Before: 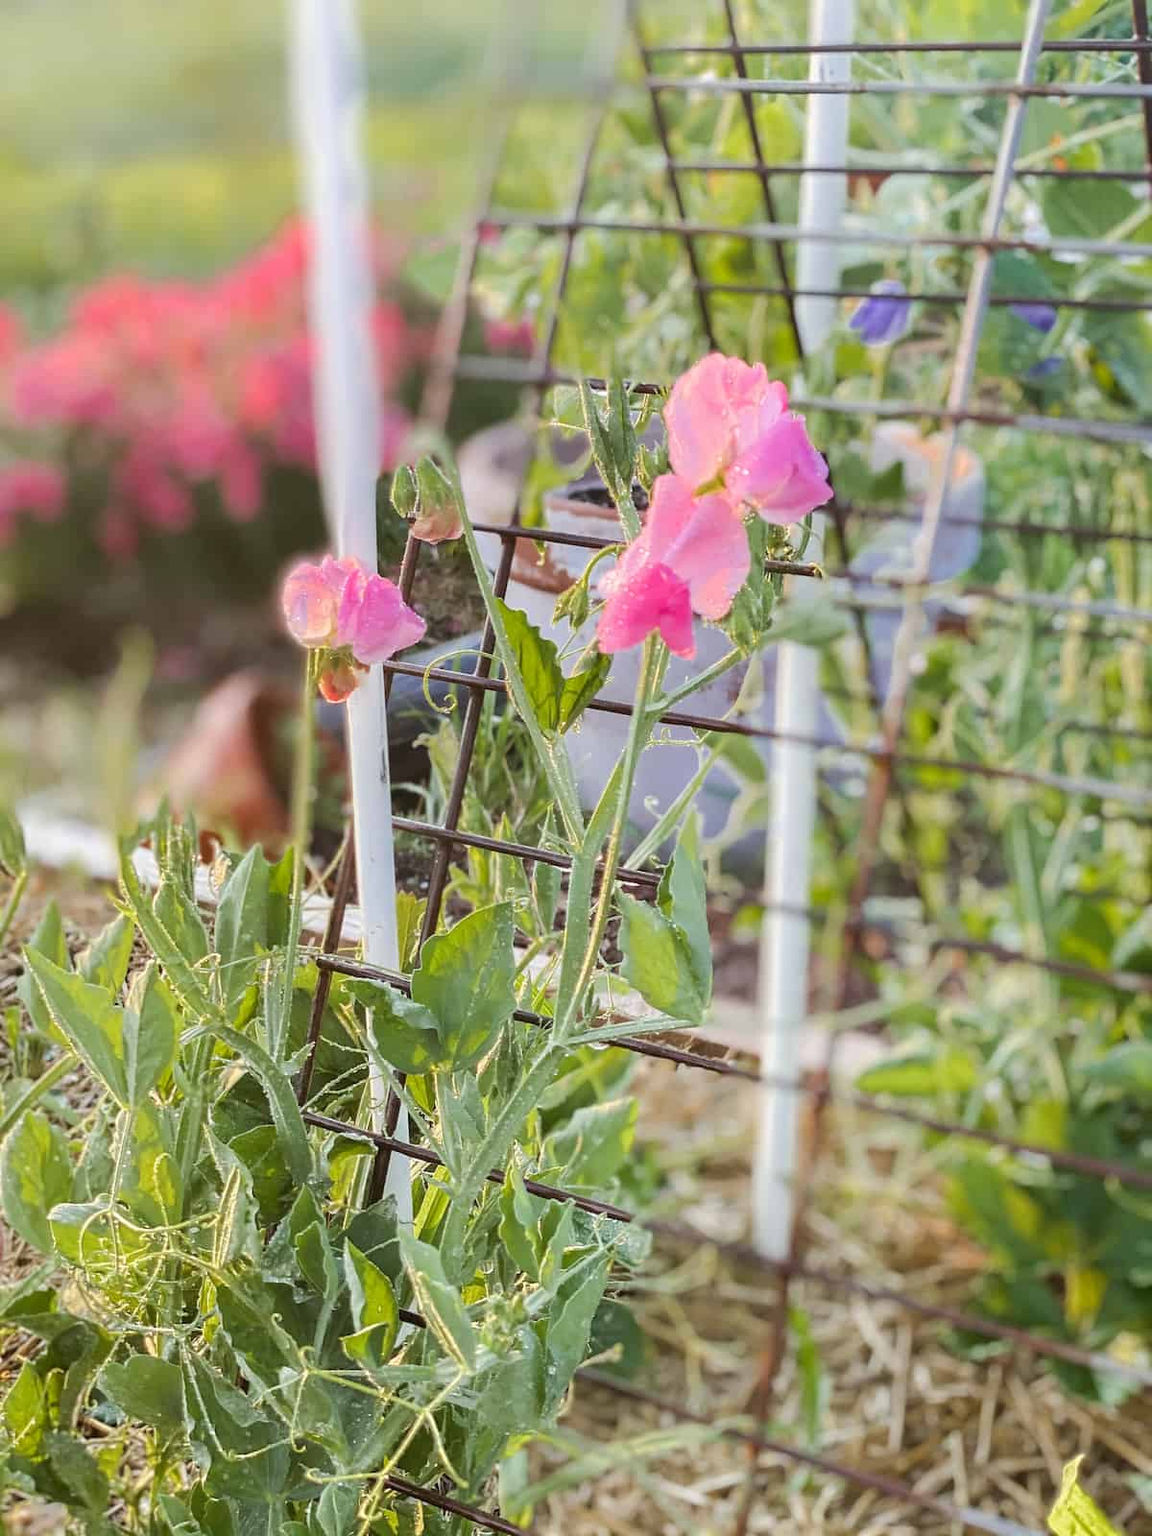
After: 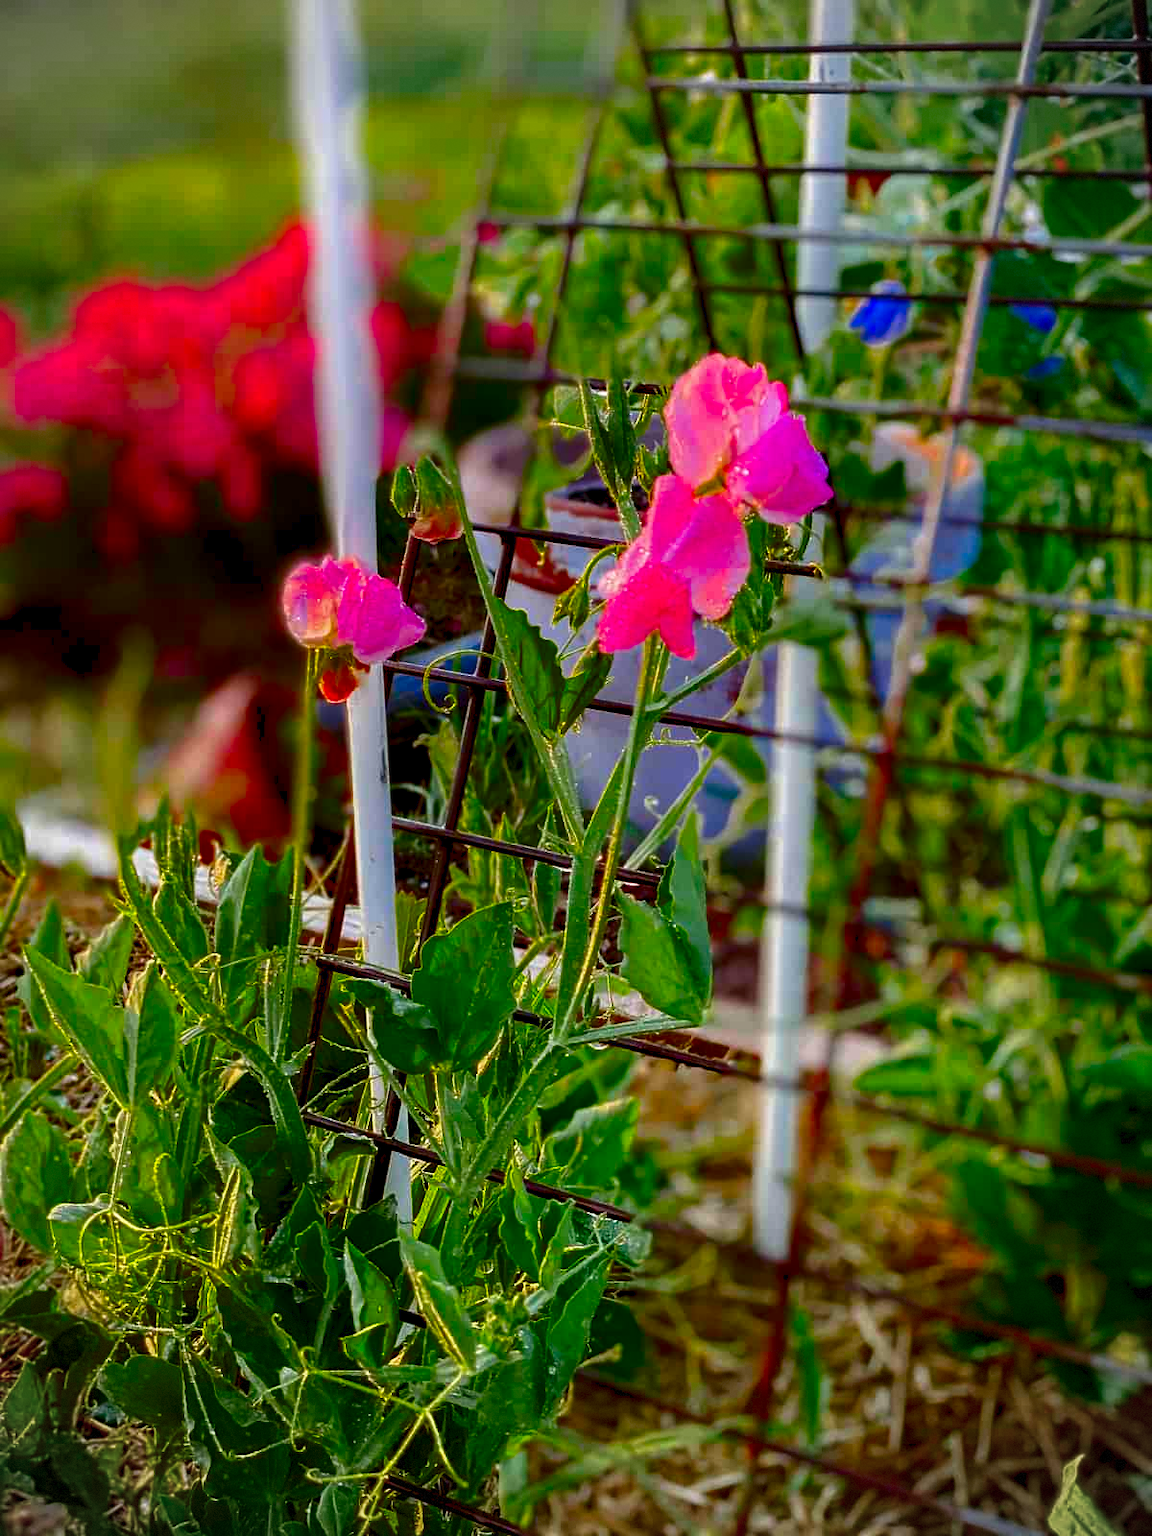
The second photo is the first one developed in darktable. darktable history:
exposure: black level correction 0.012, compensate highlight preservation false
rgb levels: levels [[0.027, 0.429, 0.996], [0, 0.5, 1], [0, 0.5, 1]]
vignetting: dithering 8-bit output, unbound false
contrast brightness saturation: brightness -1, saturation 1
